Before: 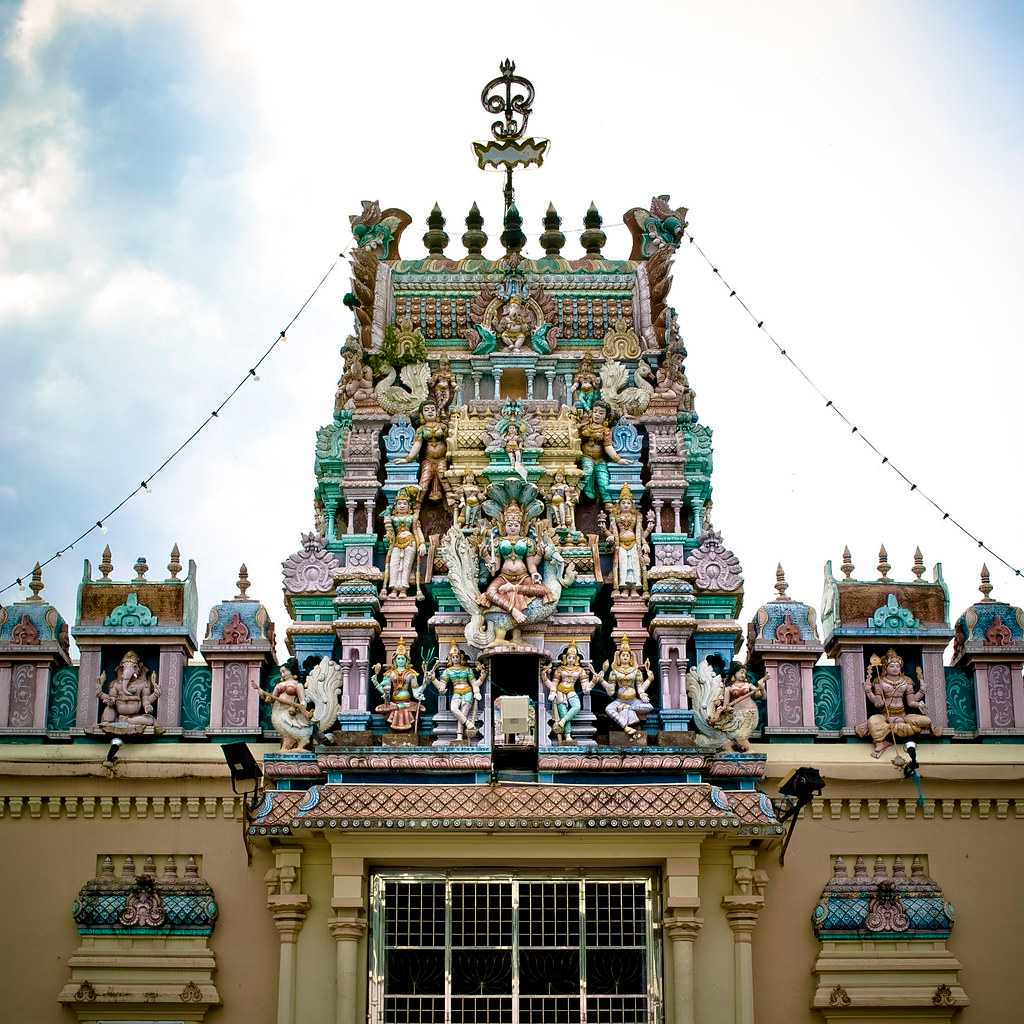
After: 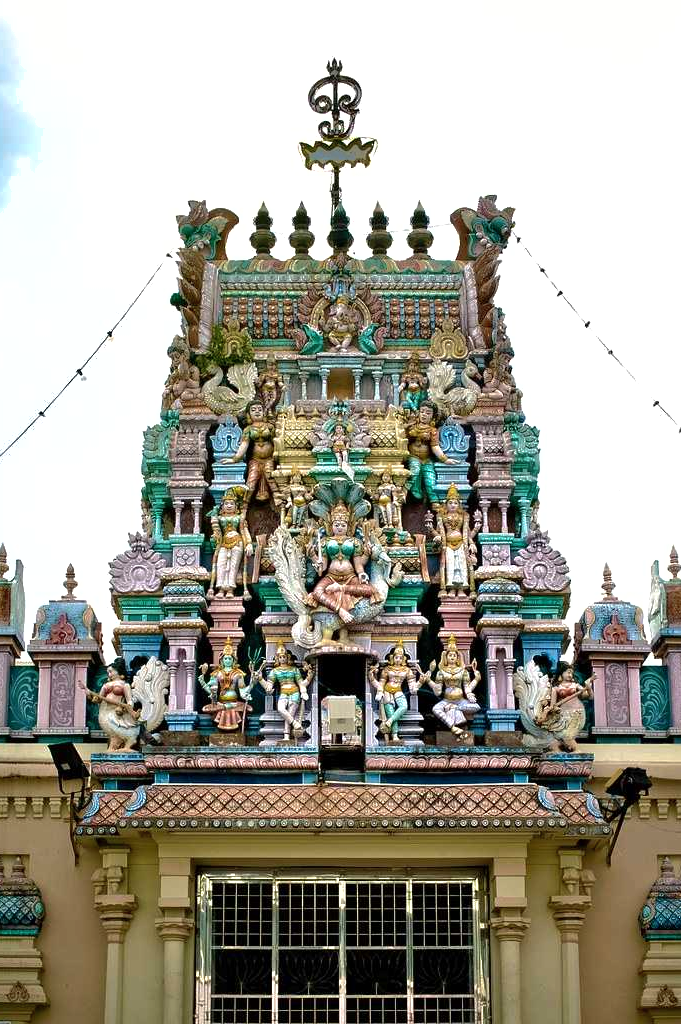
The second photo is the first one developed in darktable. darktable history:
tone equalizer: -8 EV -0.417 EV, -7 EV -0.389 EV, -6 EV -0.333 EV, -5 EV -0.222 EV, -3 EV 0.222 EV, -2 EV 0.333 EV, -1 EV 0.389 EV, +0 EV 0.417 EV, edges refinement/feathering 500, mask exposure compensation -1.57 EV, preserve details no
shadows and highlights: on, module defaults
crop: left 16.899%, right 16.556%
